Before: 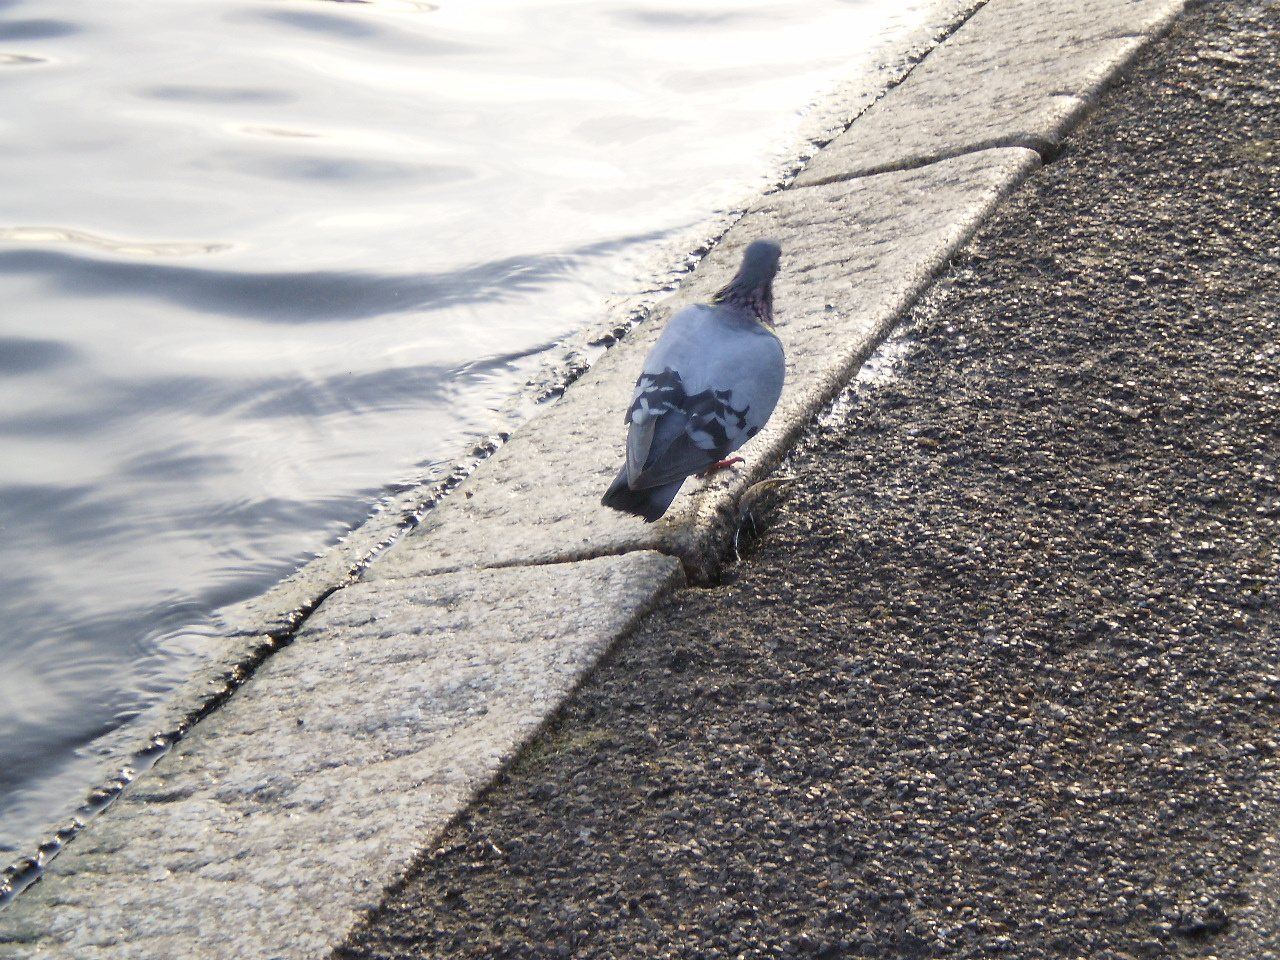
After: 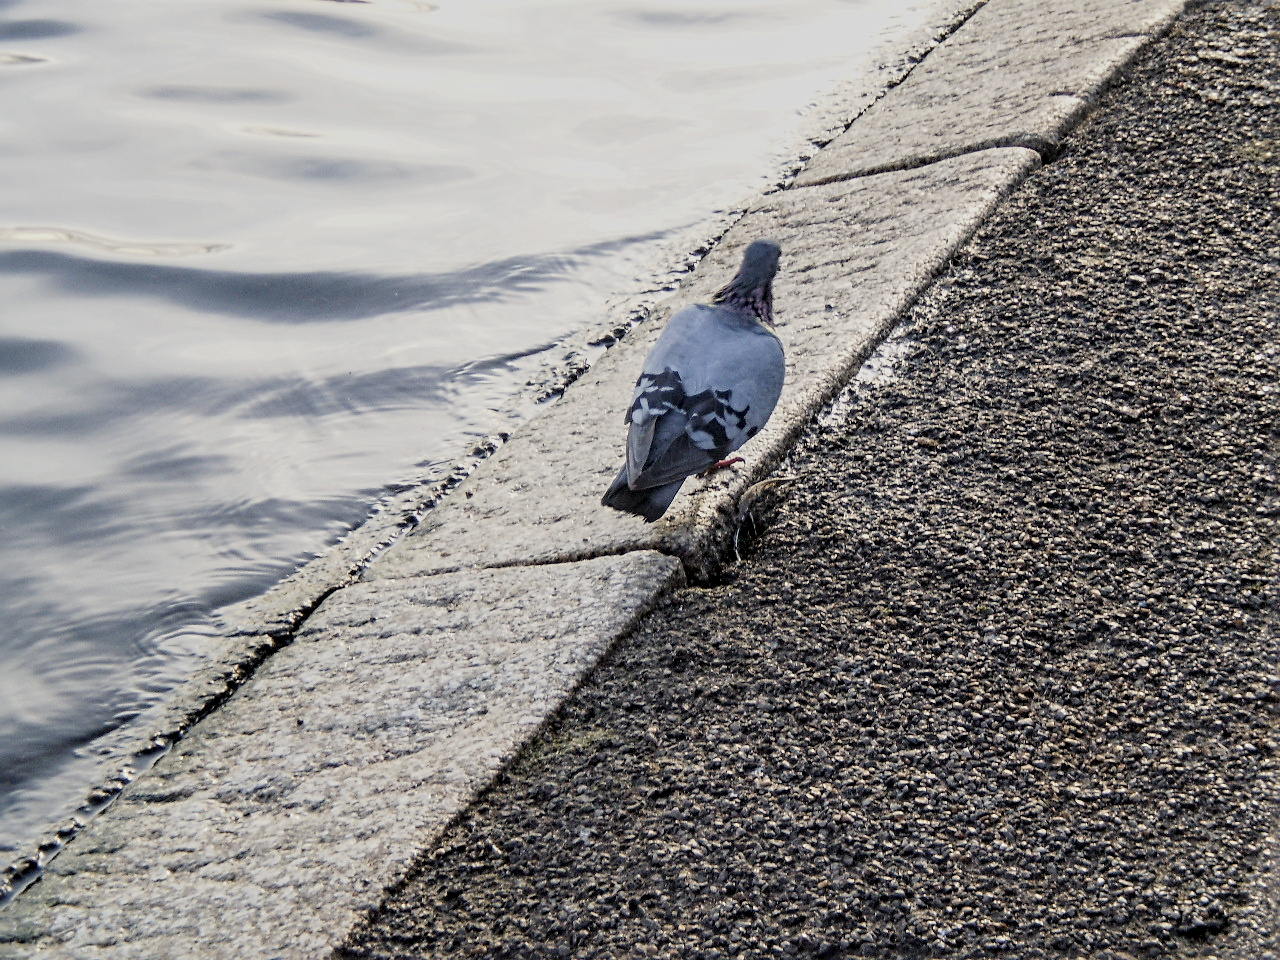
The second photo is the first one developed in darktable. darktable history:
local contrast: highlights 62%, detail 143%, midtone range 0.433
sharpen: radius 3.956
filmic rgb: black relative exposure -7.65 EV, white relative exposure 4.56 EV, hardness 3.61
